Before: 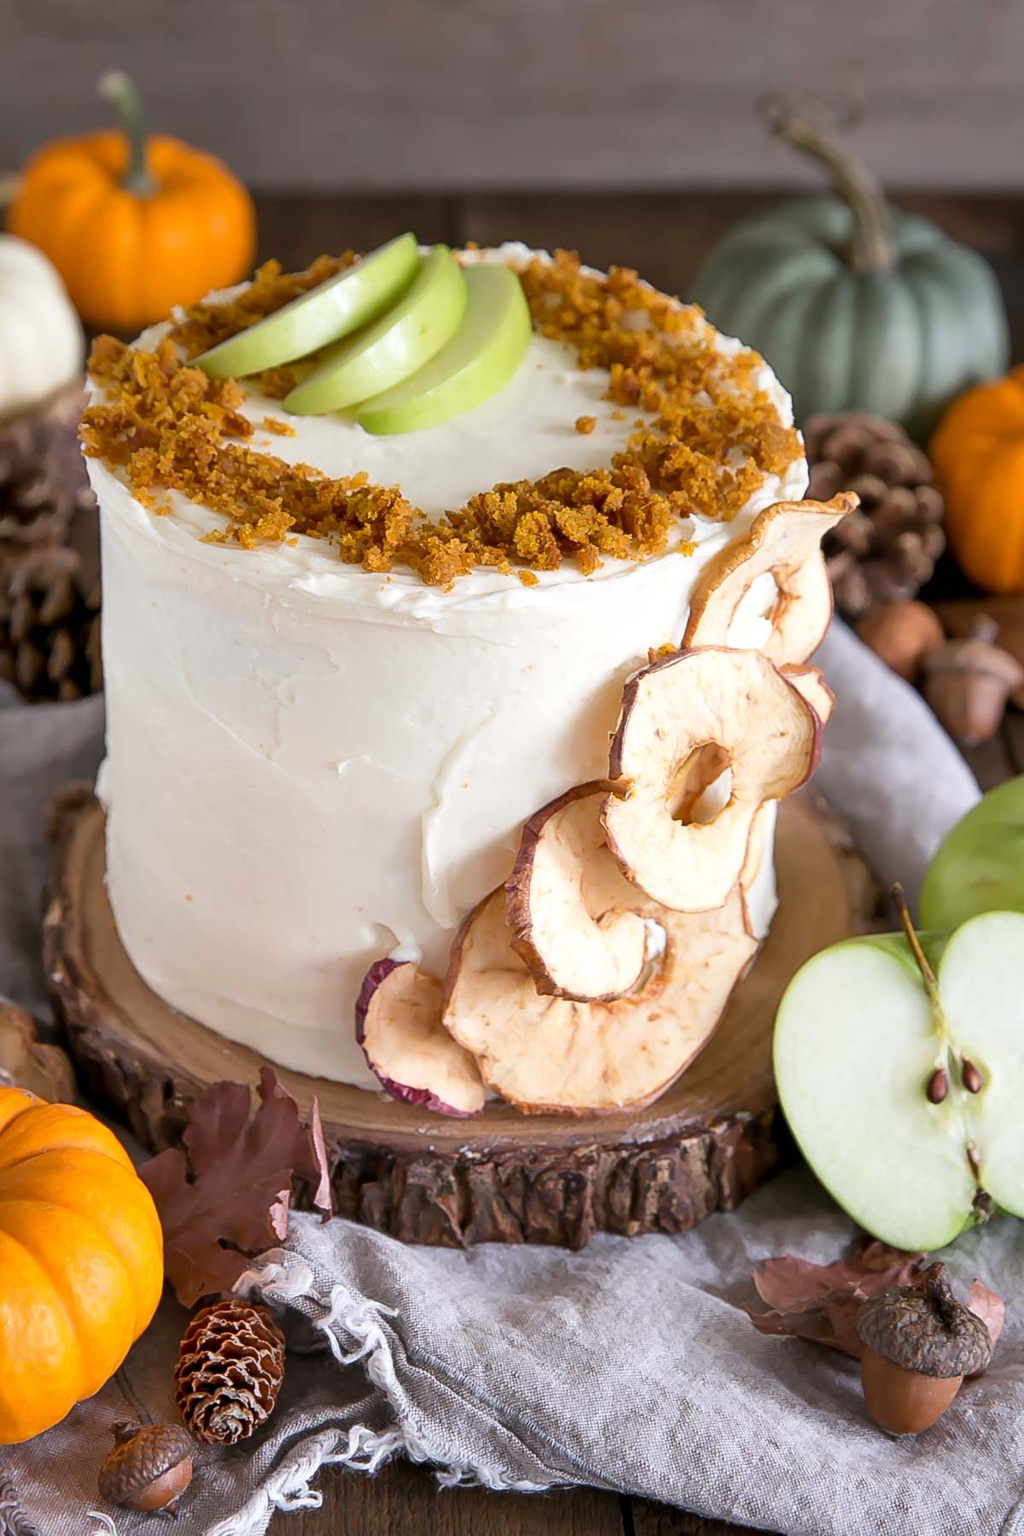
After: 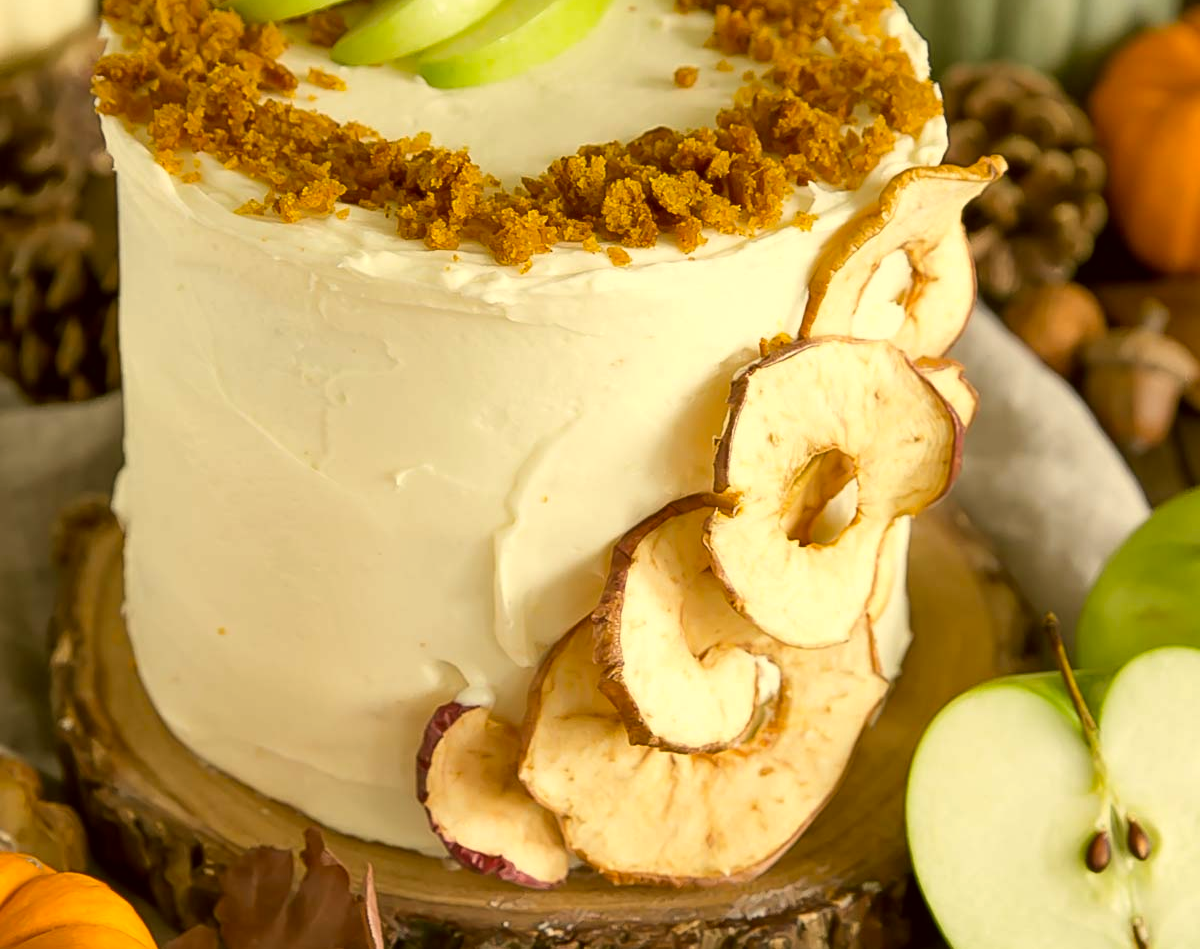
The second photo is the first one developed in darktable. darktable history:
crop and rotate: top 23.41%, bottom 23.829%
color correction: highlights a* 0.136, highlights b* 29.54, shadows a* -0.249, shadows b* 21.2
